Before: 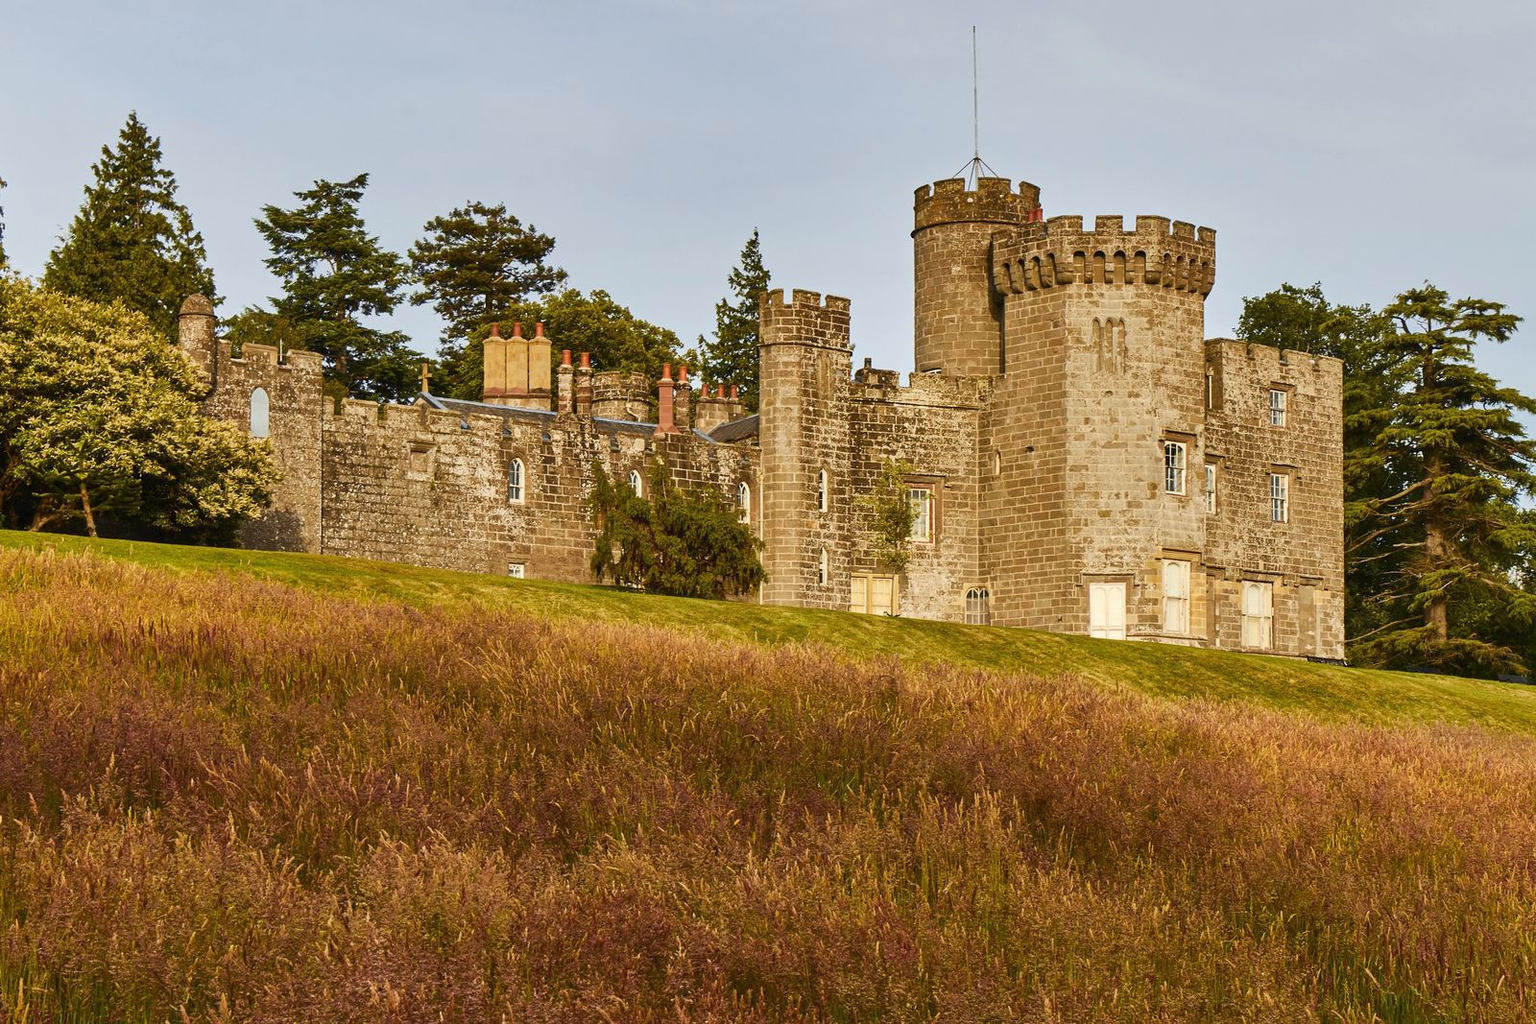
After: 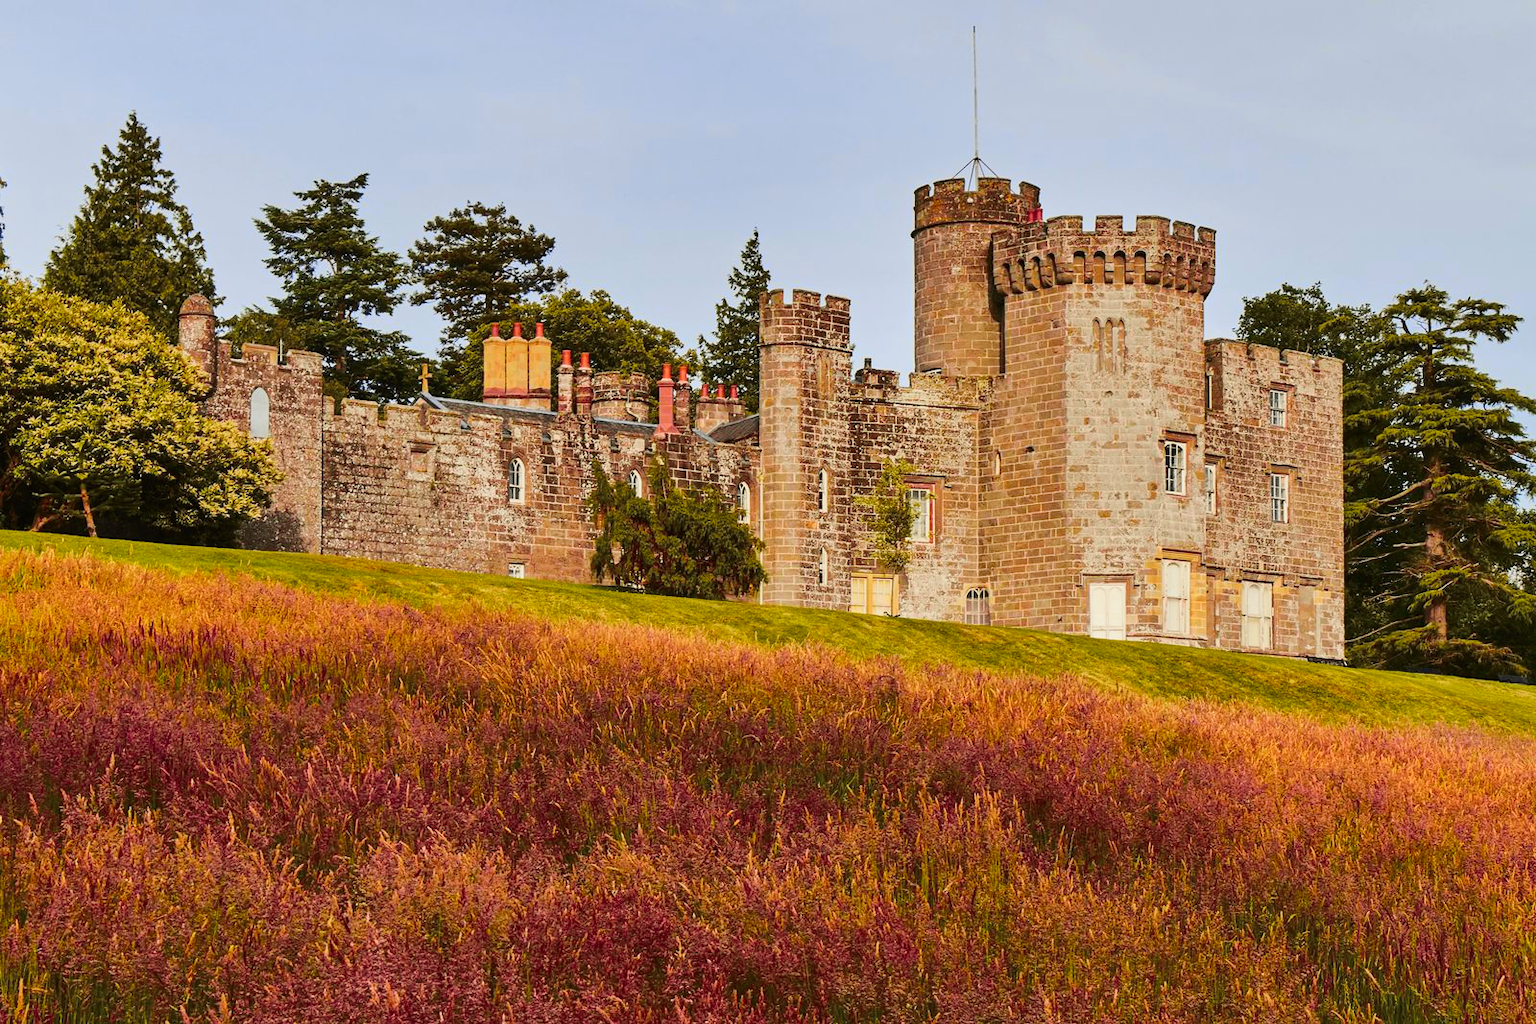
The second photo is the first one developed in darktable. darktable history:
tone curve: curves: ch0 [(0, 0) (0.23, 0.189) (0.486, 0.52) (0.822, 0.825) (0.994, 0.955)]; ch1 [(0, 0) (0.226, 0.261) (0.379, 0.442) (0.469, 0.468) (0.495, 0.498) (0.514, 0.509) (0.561, 0.603) (0.59, 0.656) (1, 1)]; ch2 [(0, 0) (0.269, 0.299) (0.459, 0.43) (0.498, 0.5) (0.523, 0.52) (0.586, 0.569) (0.635, 0.617) (0.659, 0.681) (0.718, 0.764) (1, 1)], color space Lab, independent channels, preserve colors none
